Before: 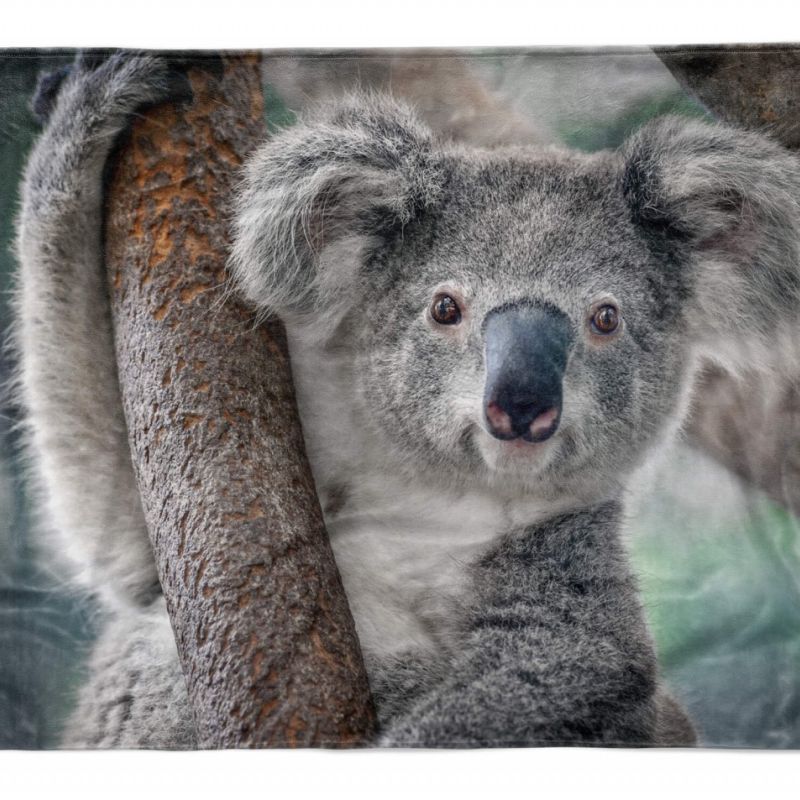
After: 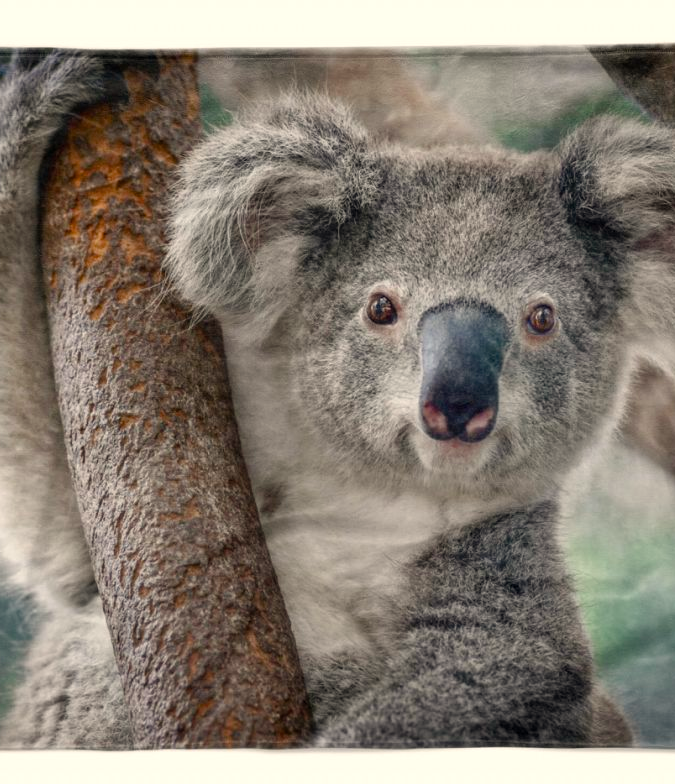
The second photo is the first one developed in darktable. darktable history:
crop: left 8.026%, right 7.374%
color balance rgb: perceptual saturation grading › global saturation 20%, perceptual saturation grading › highlights -25%, perceptual saturation grading › shadows 25%
white balance: red 1.045, blue 0.932
